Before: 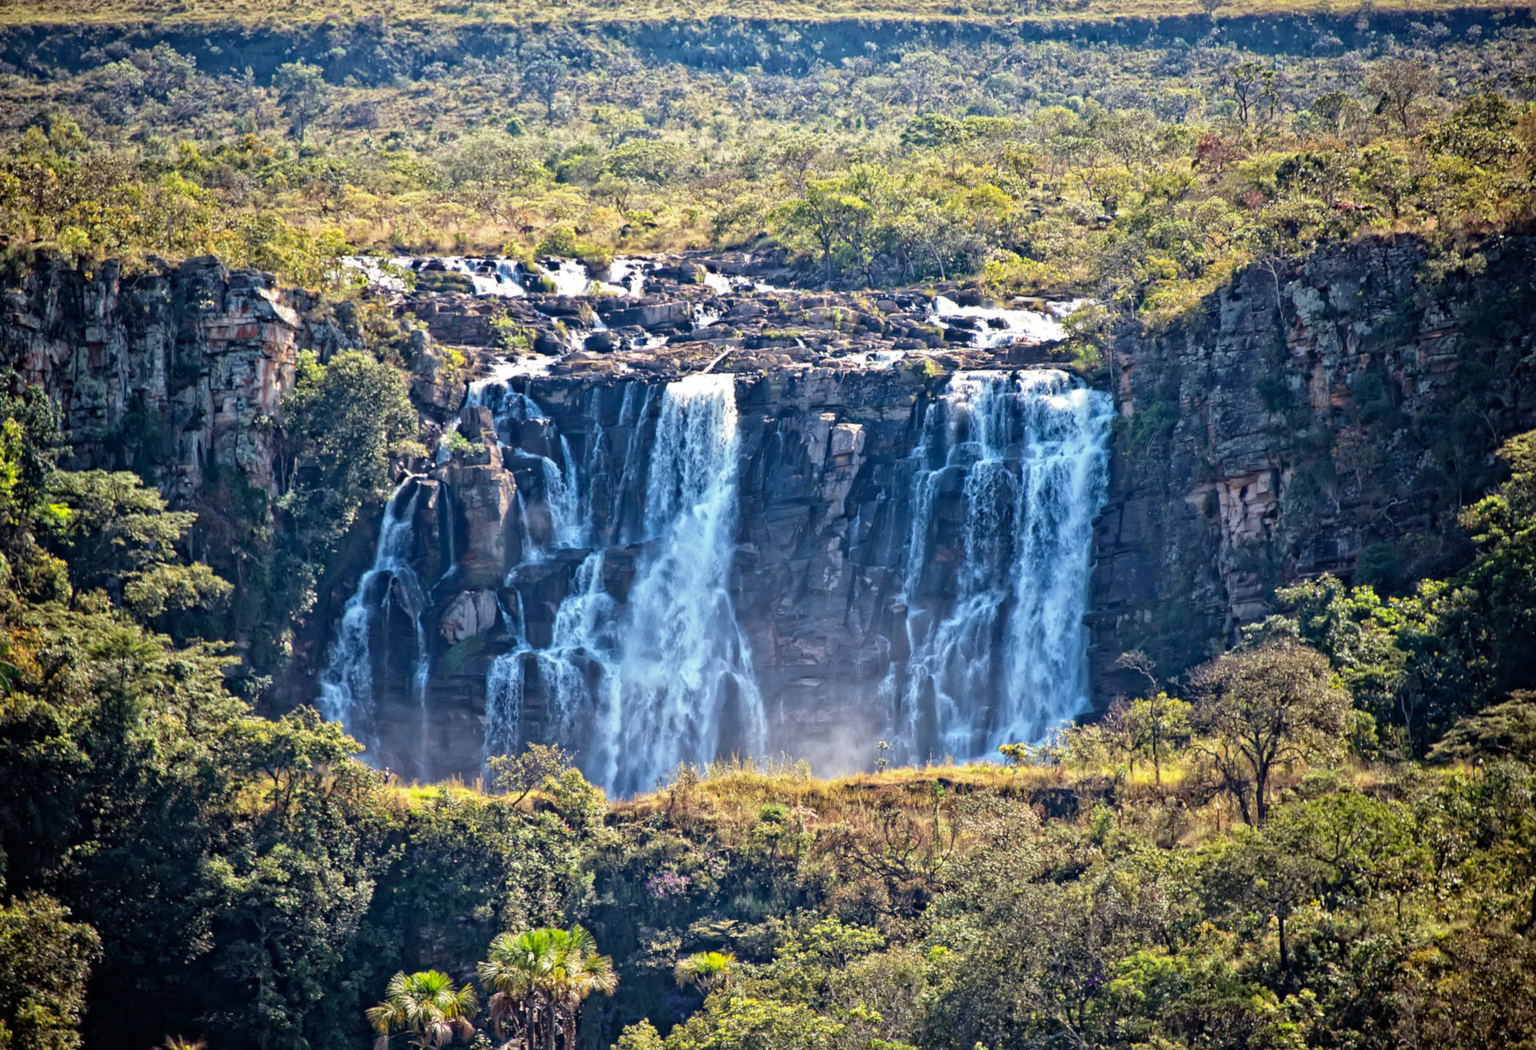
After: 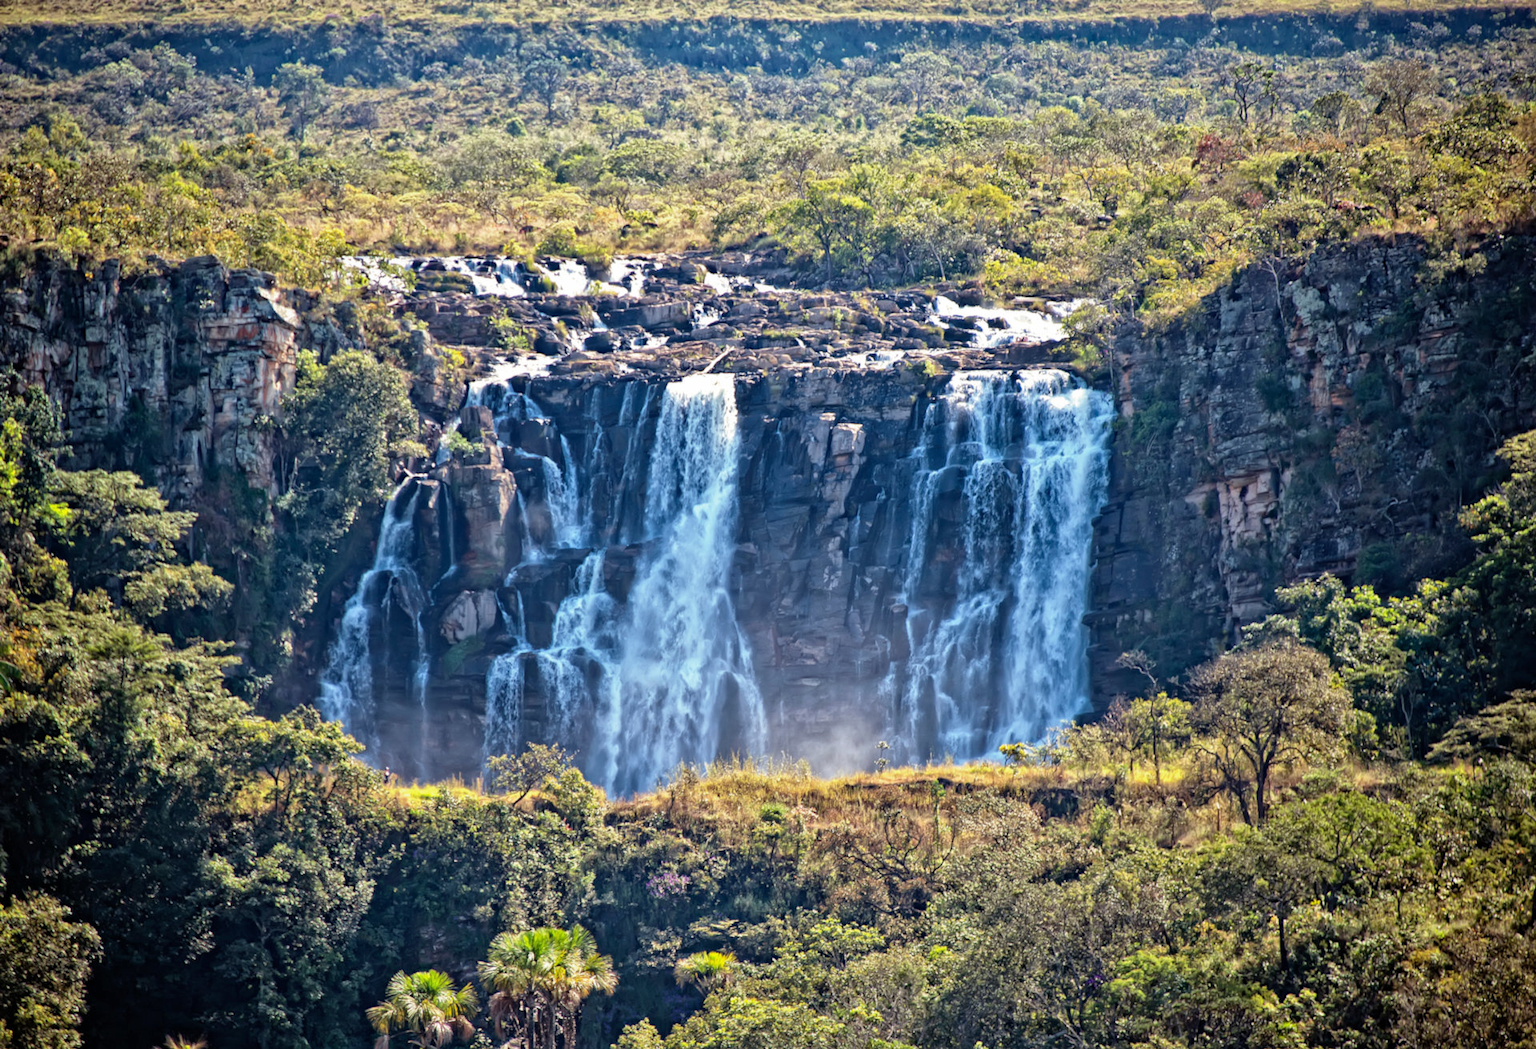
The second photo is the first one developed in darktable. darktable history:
shadows and highlights: shadows 25.57, highlights -47.94, soften with gaussian
